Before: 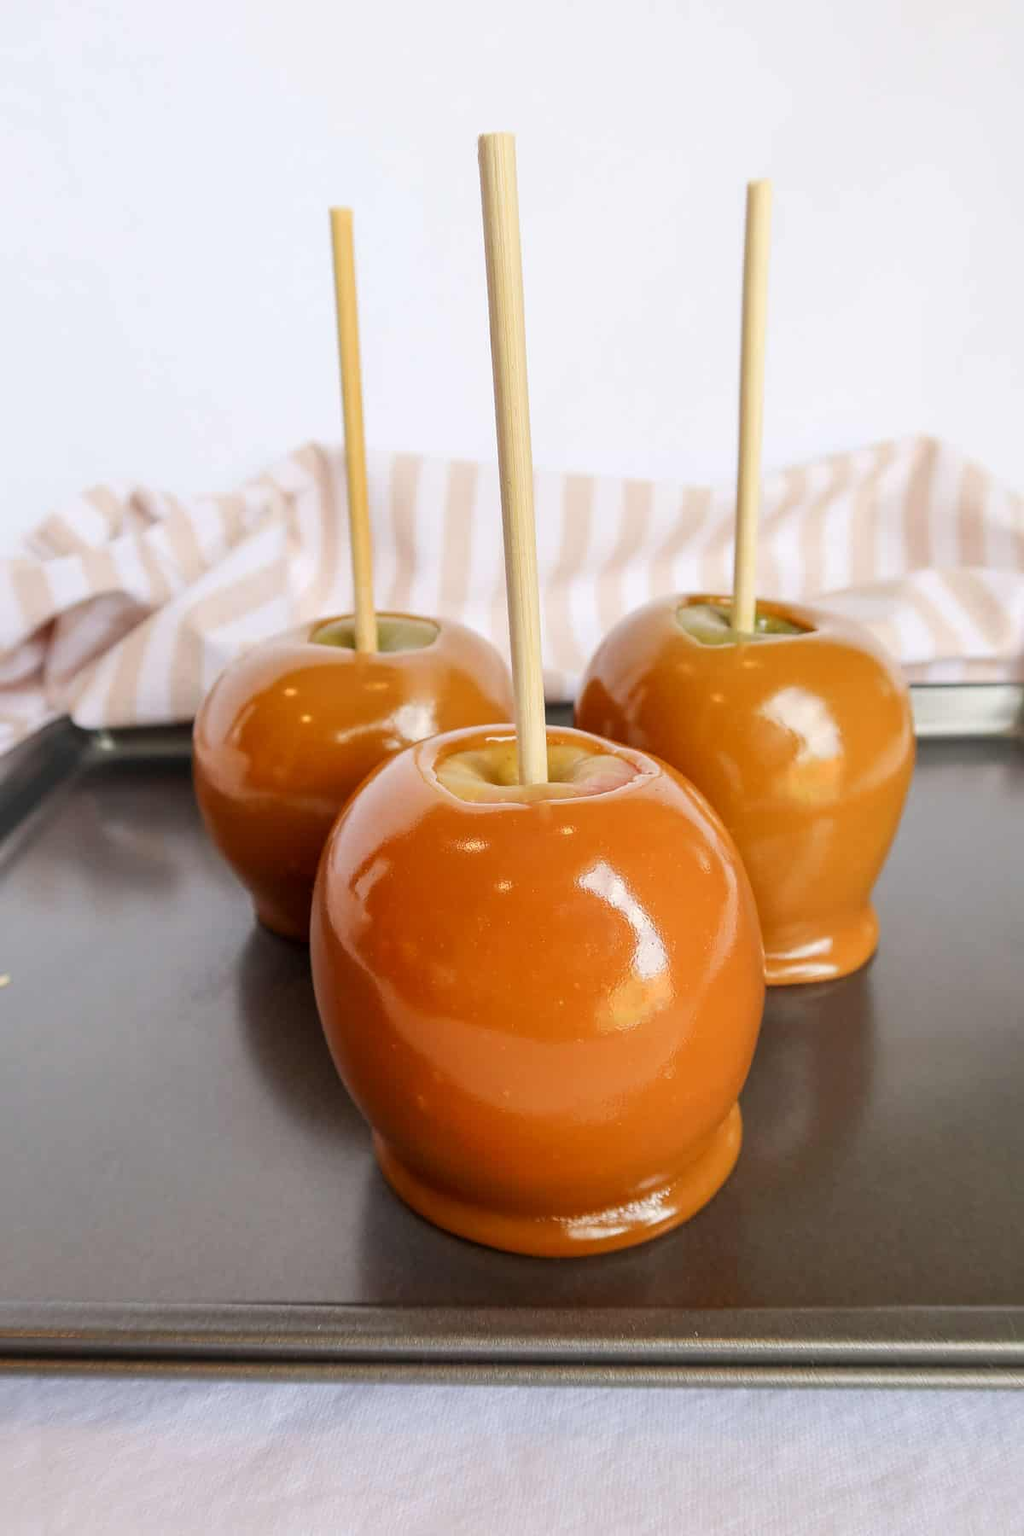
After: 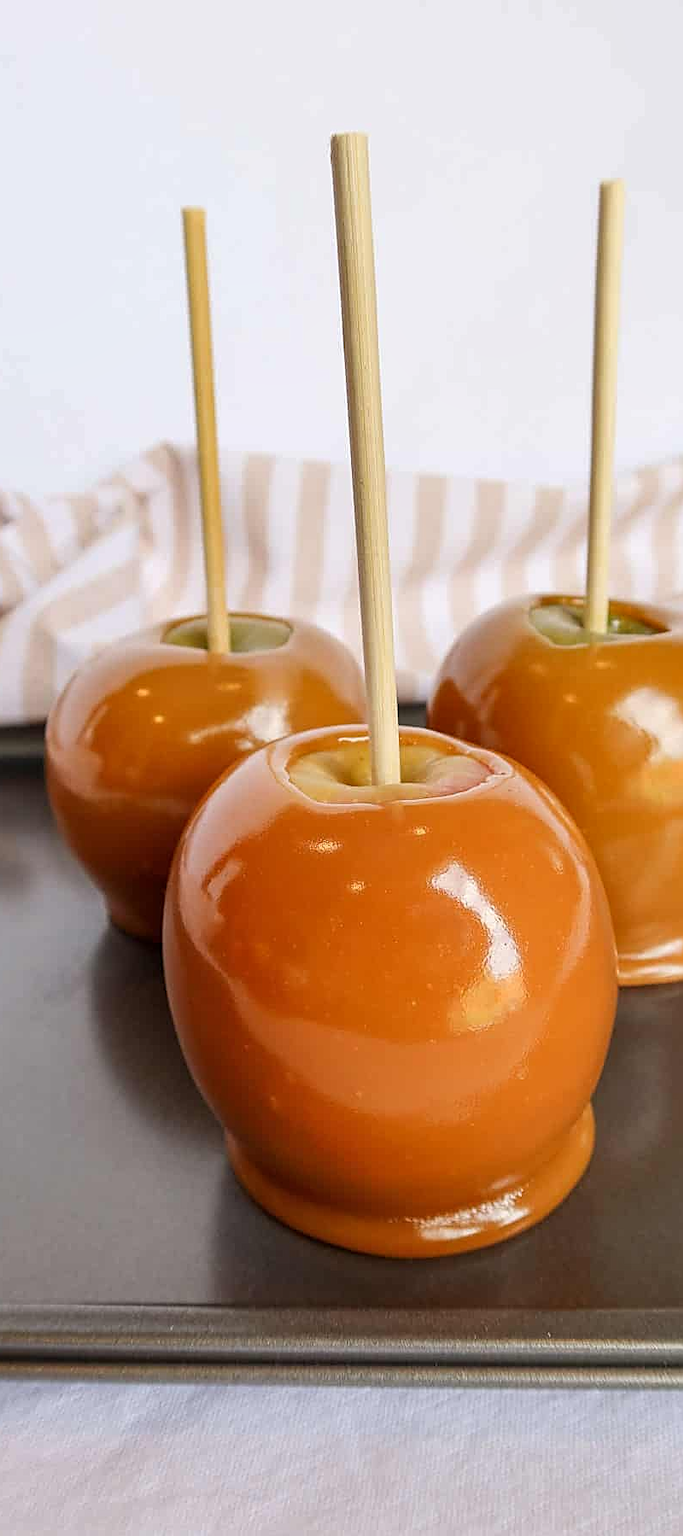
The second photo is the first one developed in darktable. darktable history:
crop and rotate: left 14.452%, right 18.837%
sharpen: on, module defaults
shadows and highlights: shadows 20.85, highlights -35.66, soften with gaussian
